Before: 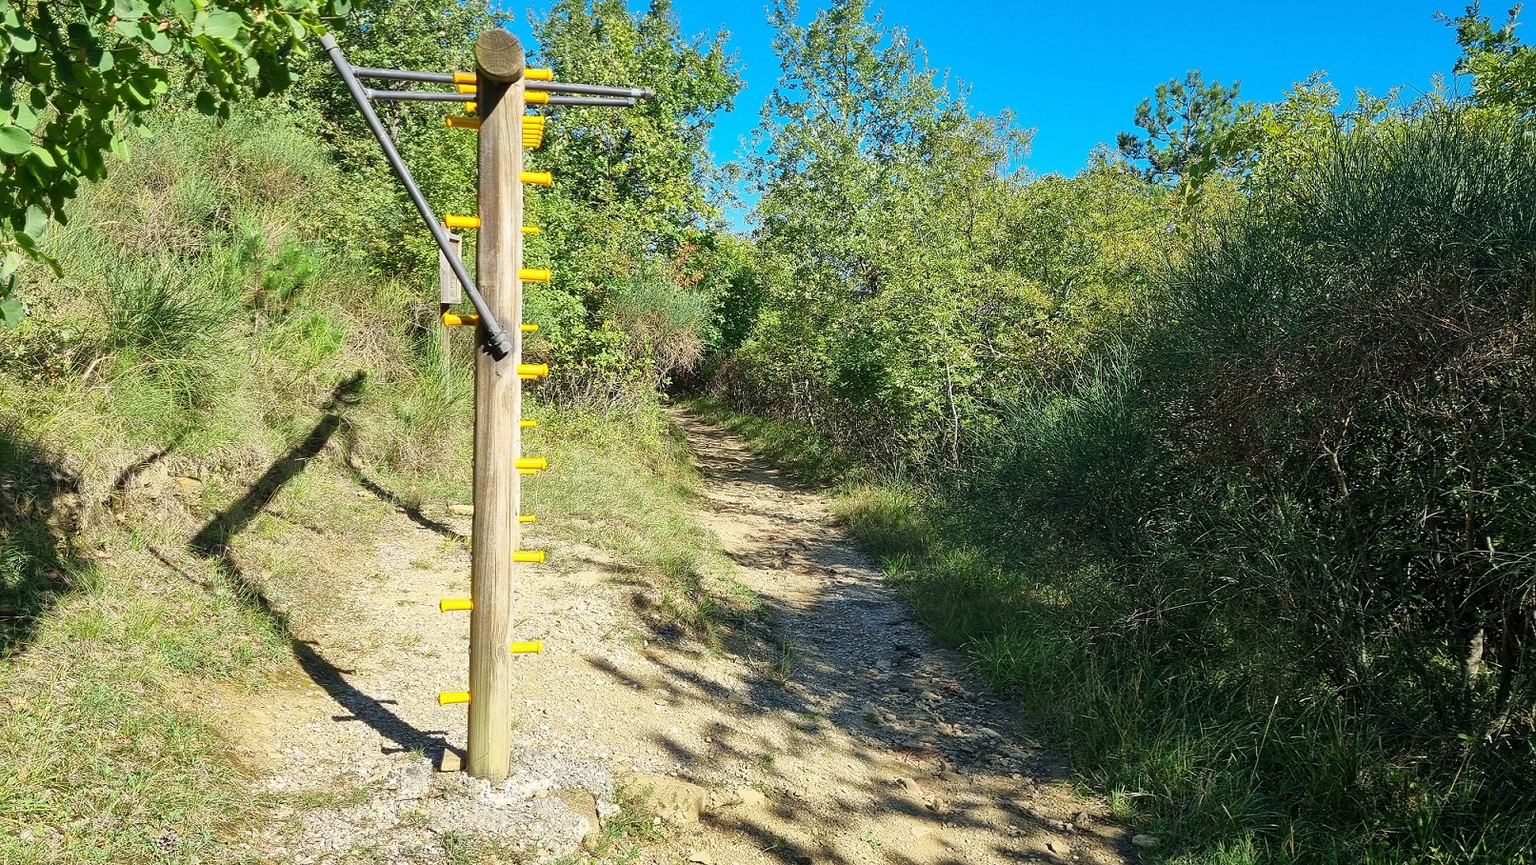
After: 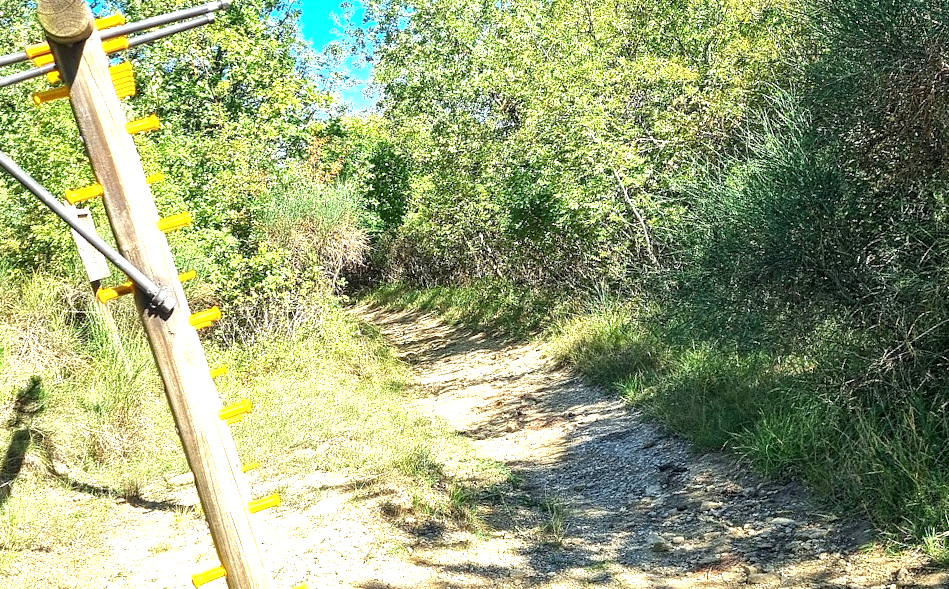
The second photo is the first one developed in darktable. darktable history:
exposure: black level correction 0.001, exposure 0.963 EV, compensate highlight preservation false
crop and rotate: angle 18.92°, left 6.726%, right 3.693%, bottom 1.11%
levels: levels [0.016, 0.492, 0.969]
local contrast: on, module defaults
